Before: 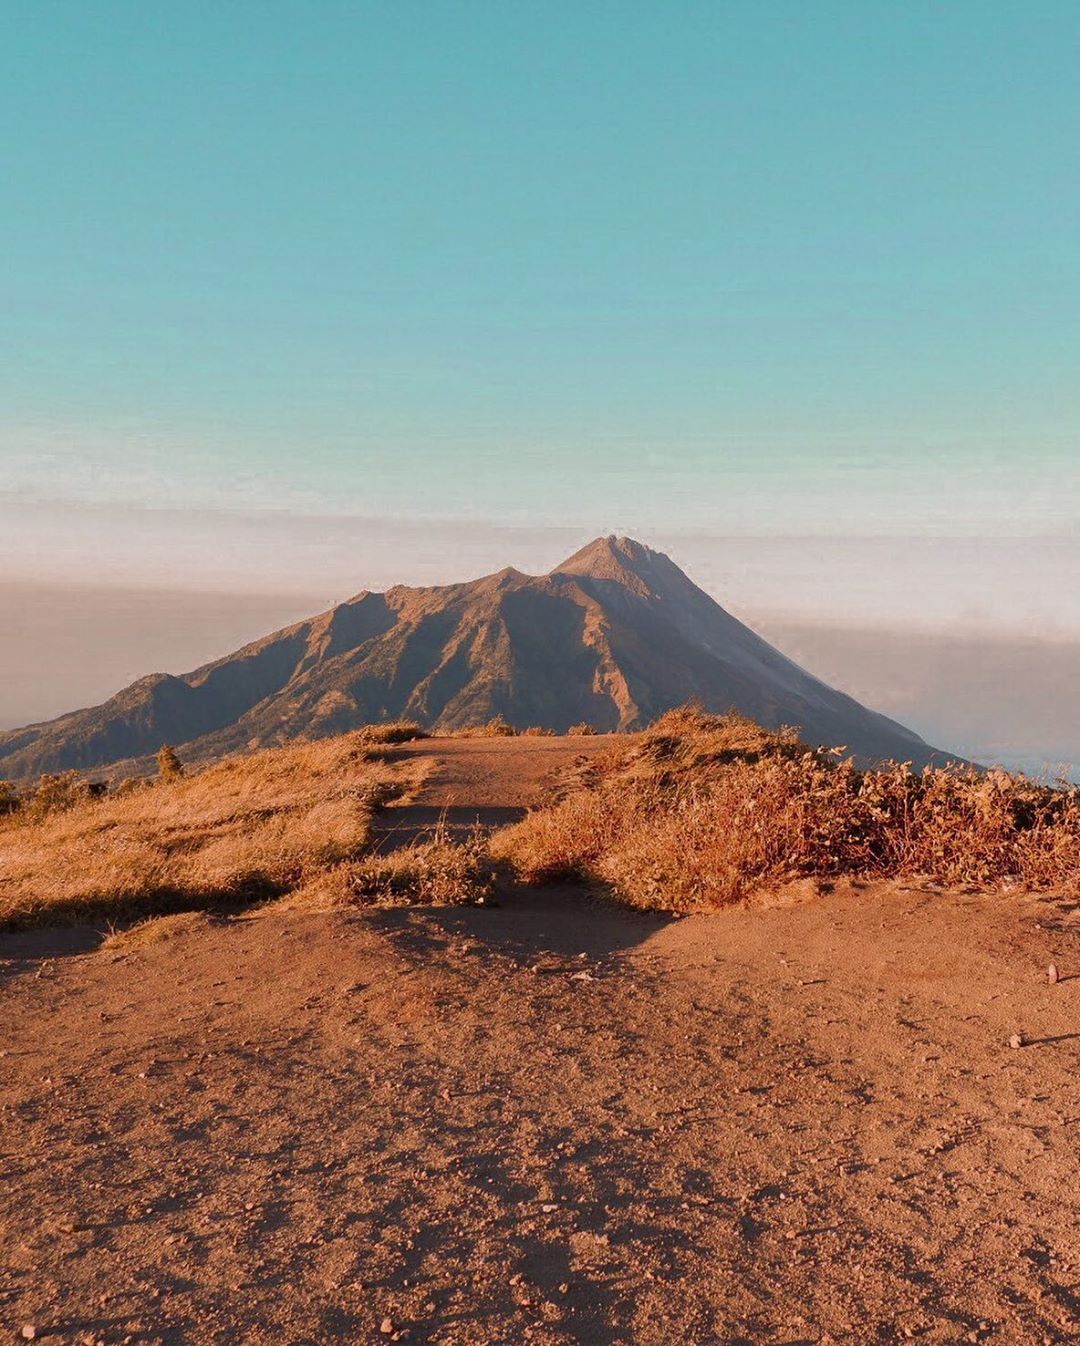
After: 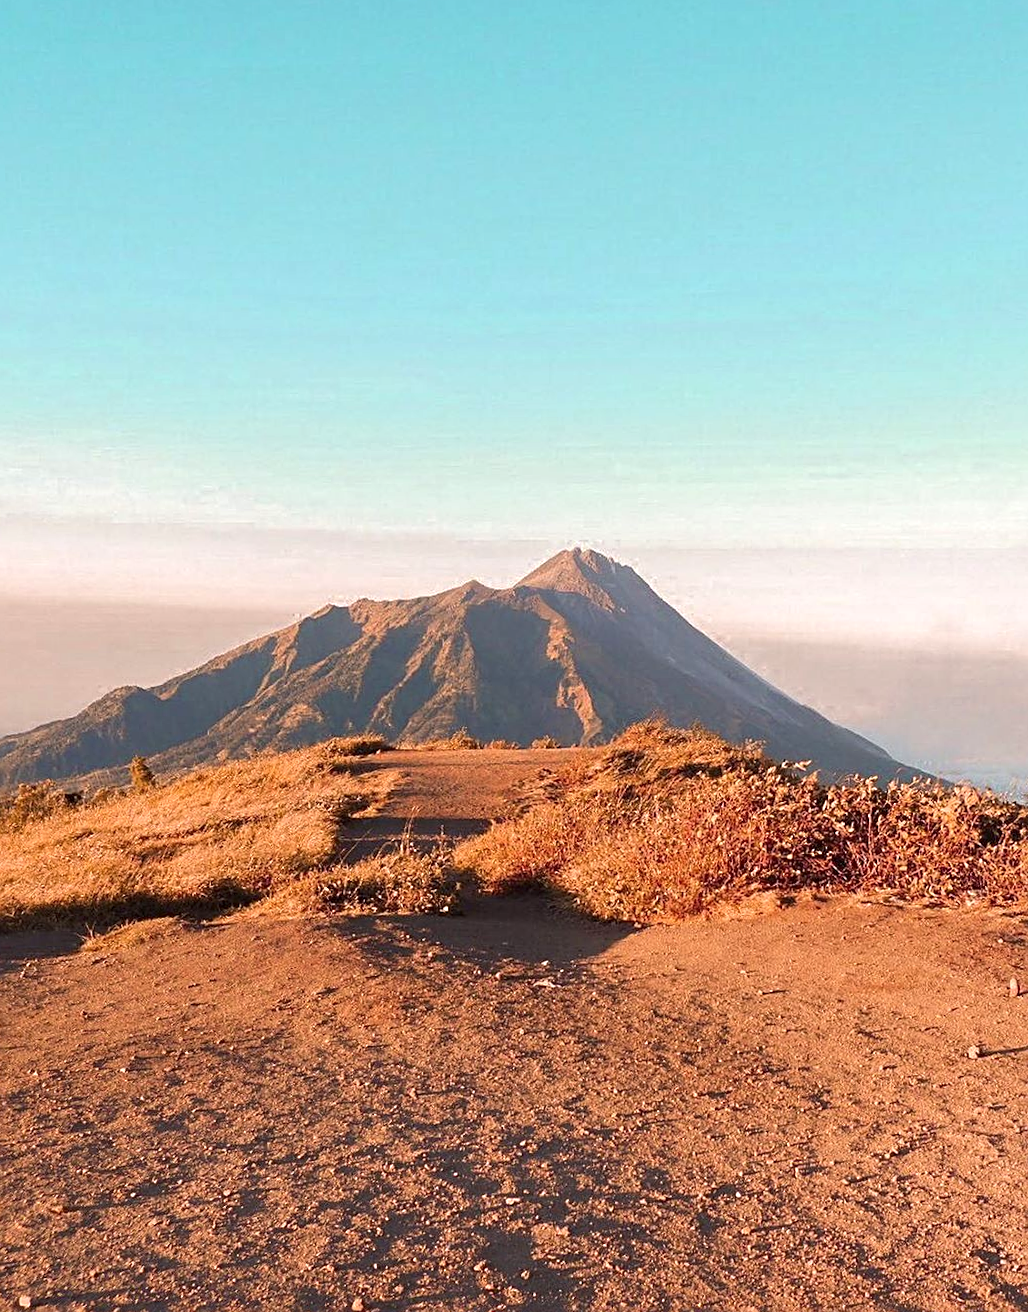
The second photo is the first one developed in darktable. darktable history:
sharpen: amount 0.478
rotate and perspective: rotation 0.074°, lens shift (vertical) 0.096, lens shift (horizontal) -0.041, crop left 0.043, crop right 0.952, crop top 0.024, crop bottom 0.979
exposure: exposure 0.6 EV, compensate highlight preservation false
